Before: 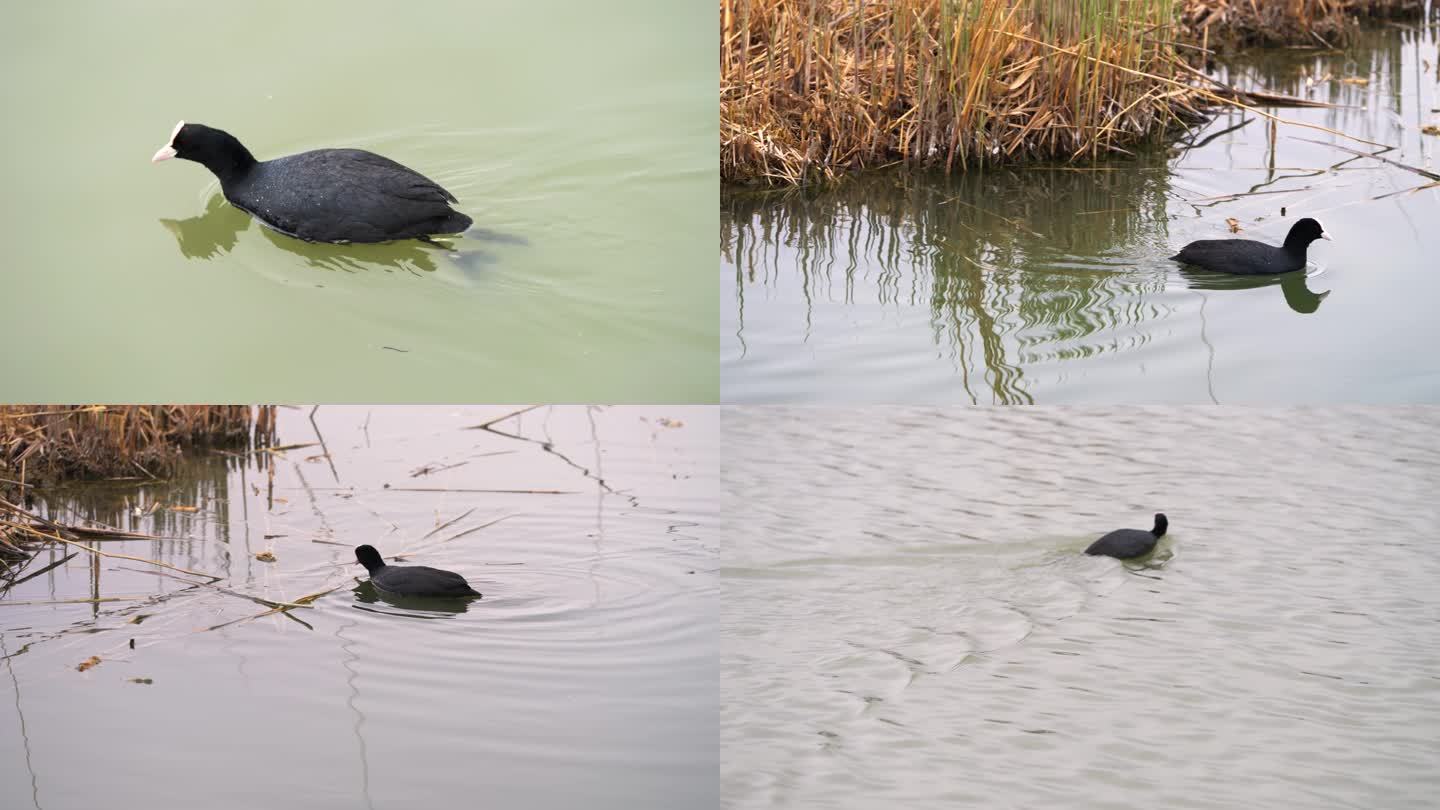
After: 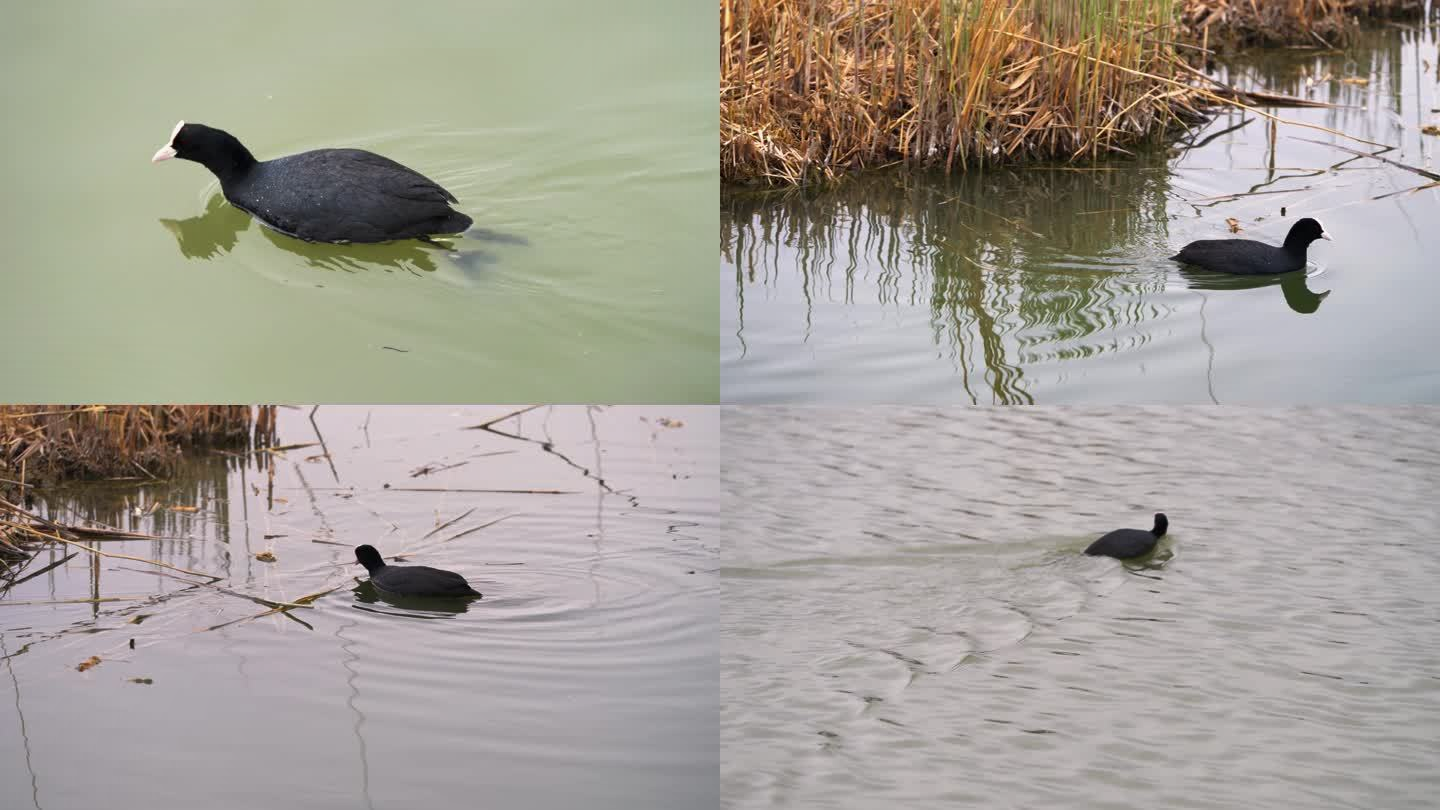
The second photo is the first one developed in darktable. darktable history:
shadows and highlights: shadows 43.42, white point adjustment -1.52, soften with gaussian
